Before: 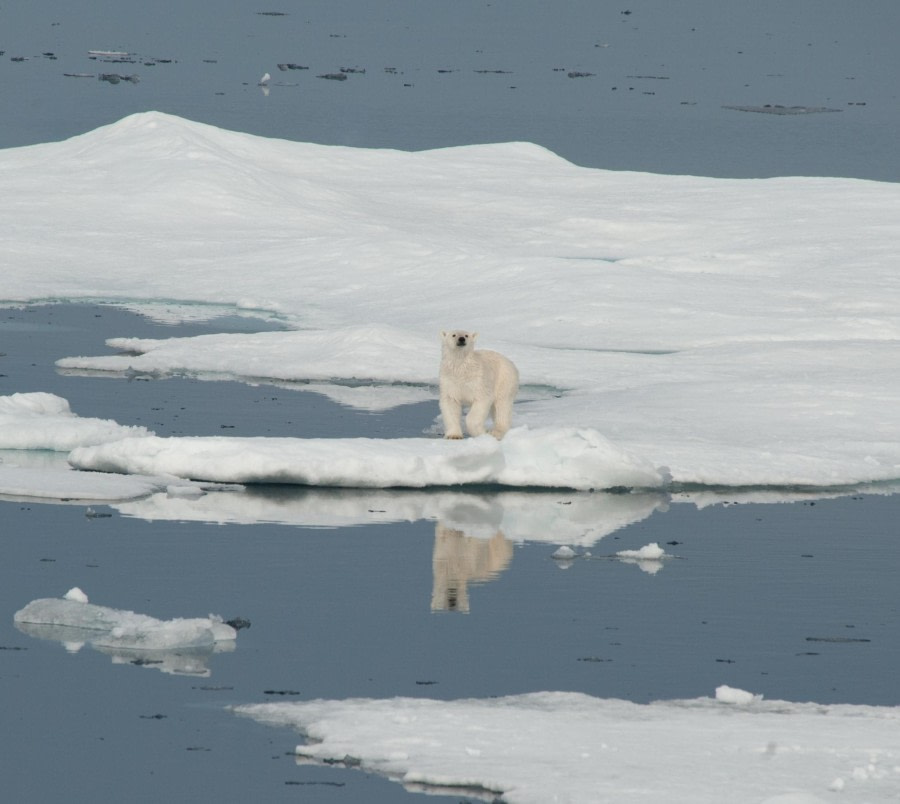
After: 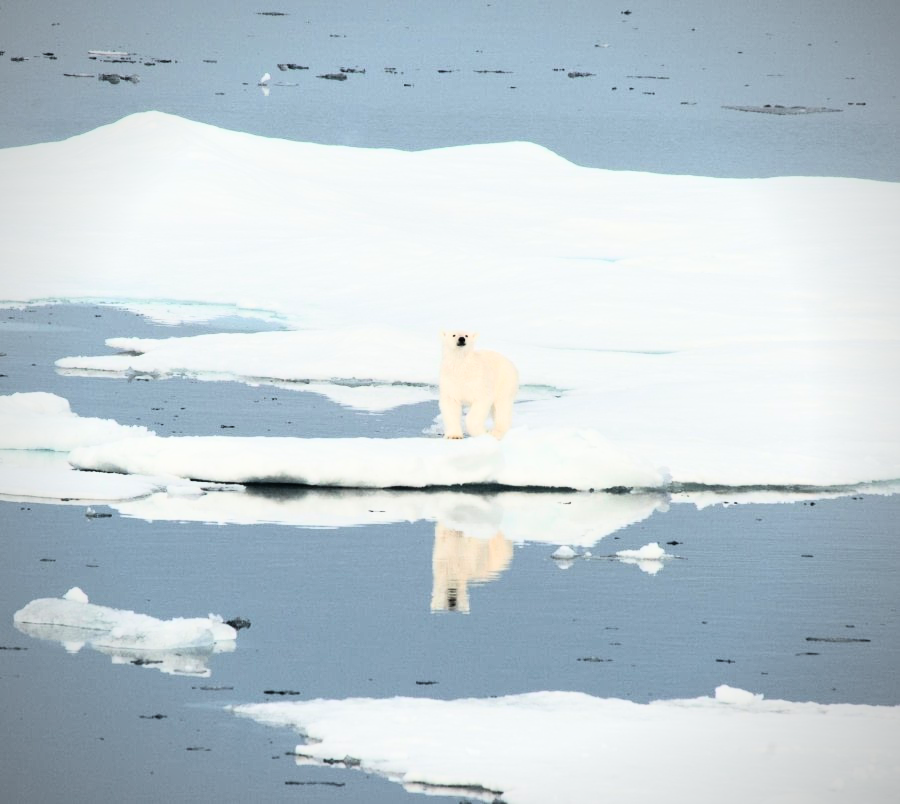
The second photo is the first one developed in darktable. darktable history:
vignetting: fall-off radius 60.92%
rgb curve: curves: ch0 [(0, 0) (0.21, 0.15) (0.24, 0.21) (0.5, 0.75) (0.75, 0.96) (0.89, 0.99) (1, 1)]; ch1 [(0, 0.02) (0.21, 0.13) (0.25, 0.2) (0.5, 0.67) (0.75, 0.9) (0.89, 0.97) (1, 1)]; ch2 [(0, 0.02) (0.21, 0.13) (0.25, 0.2) (0.5, 0.67) (0.75, 0.9) (0.89, 0.97) (1, 1)], compensate middle gray true
